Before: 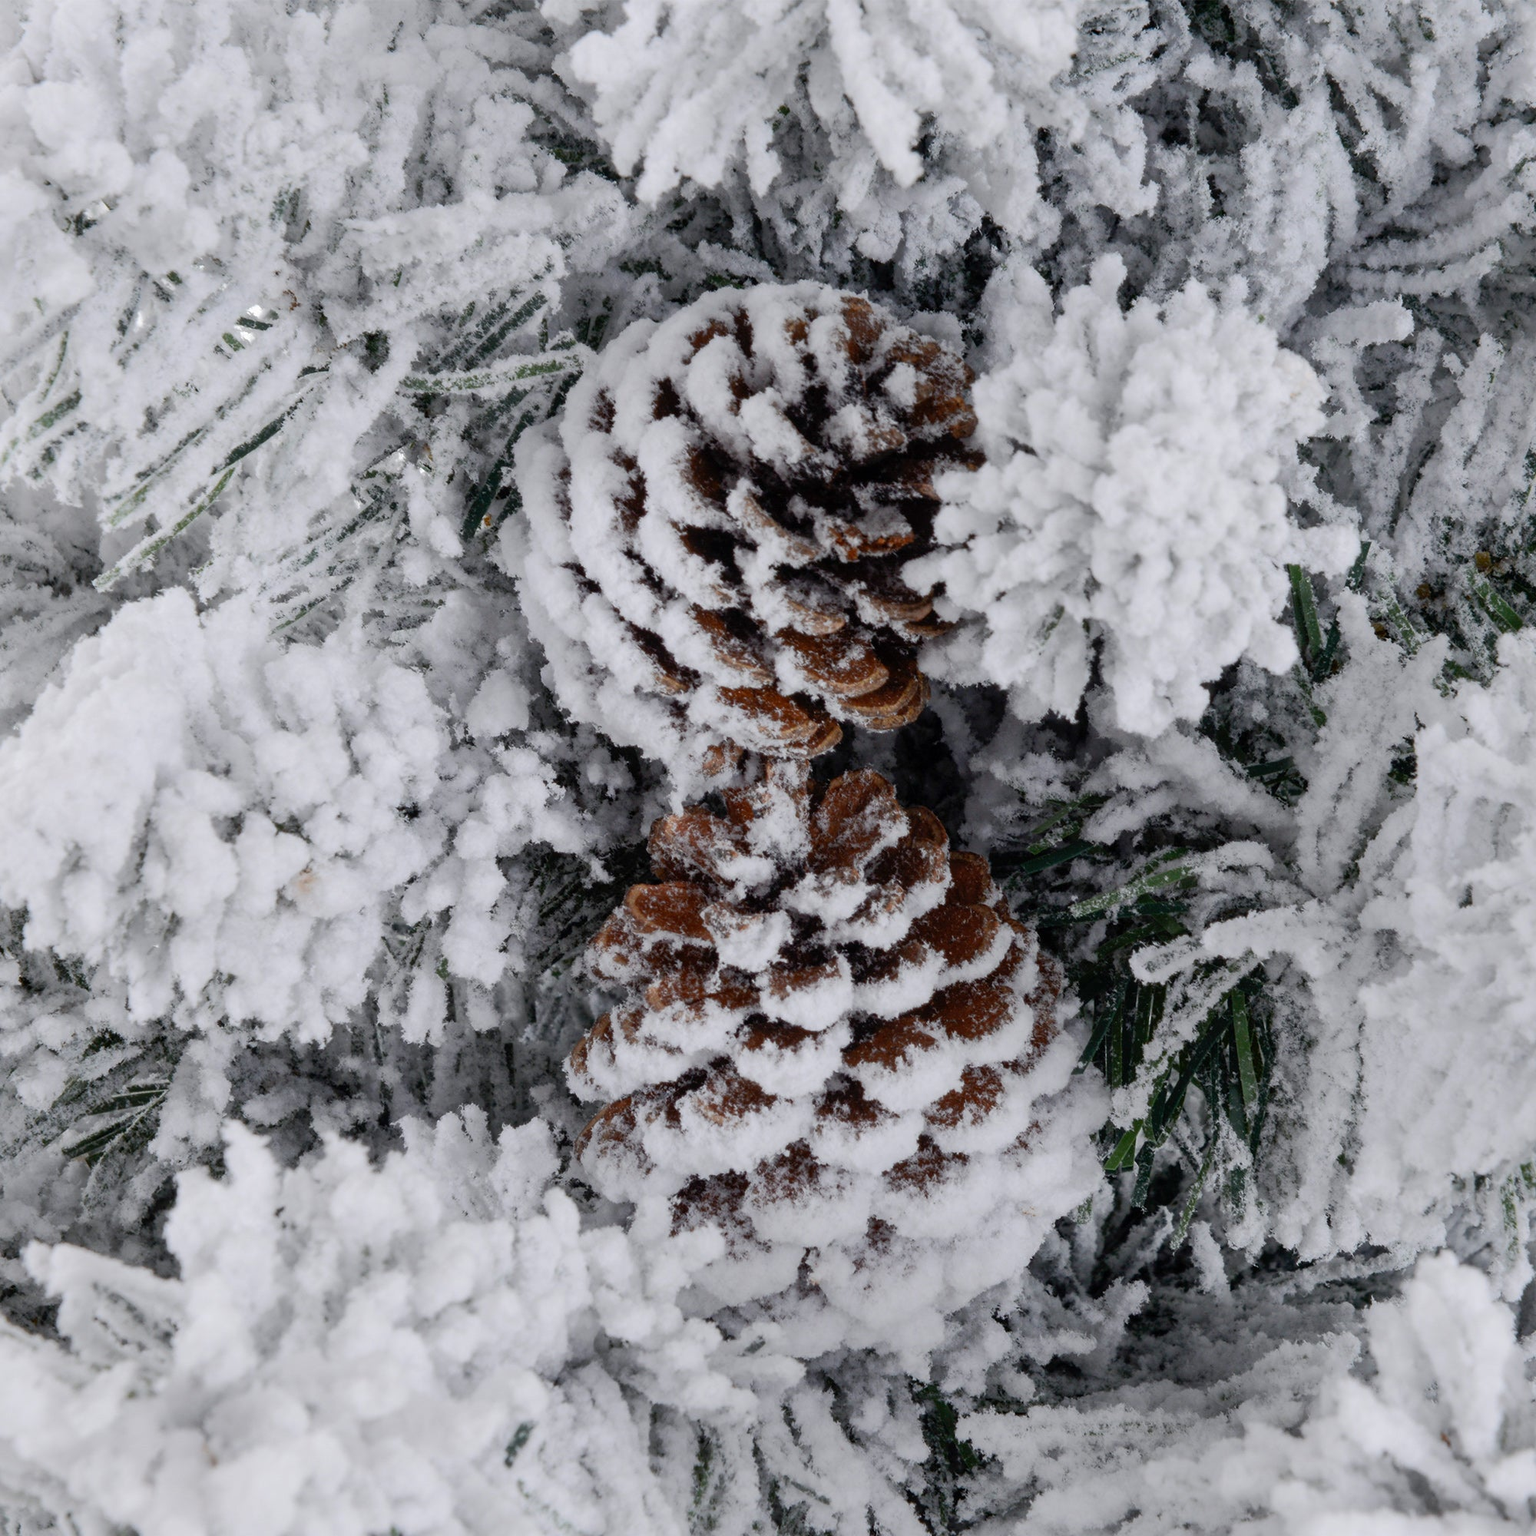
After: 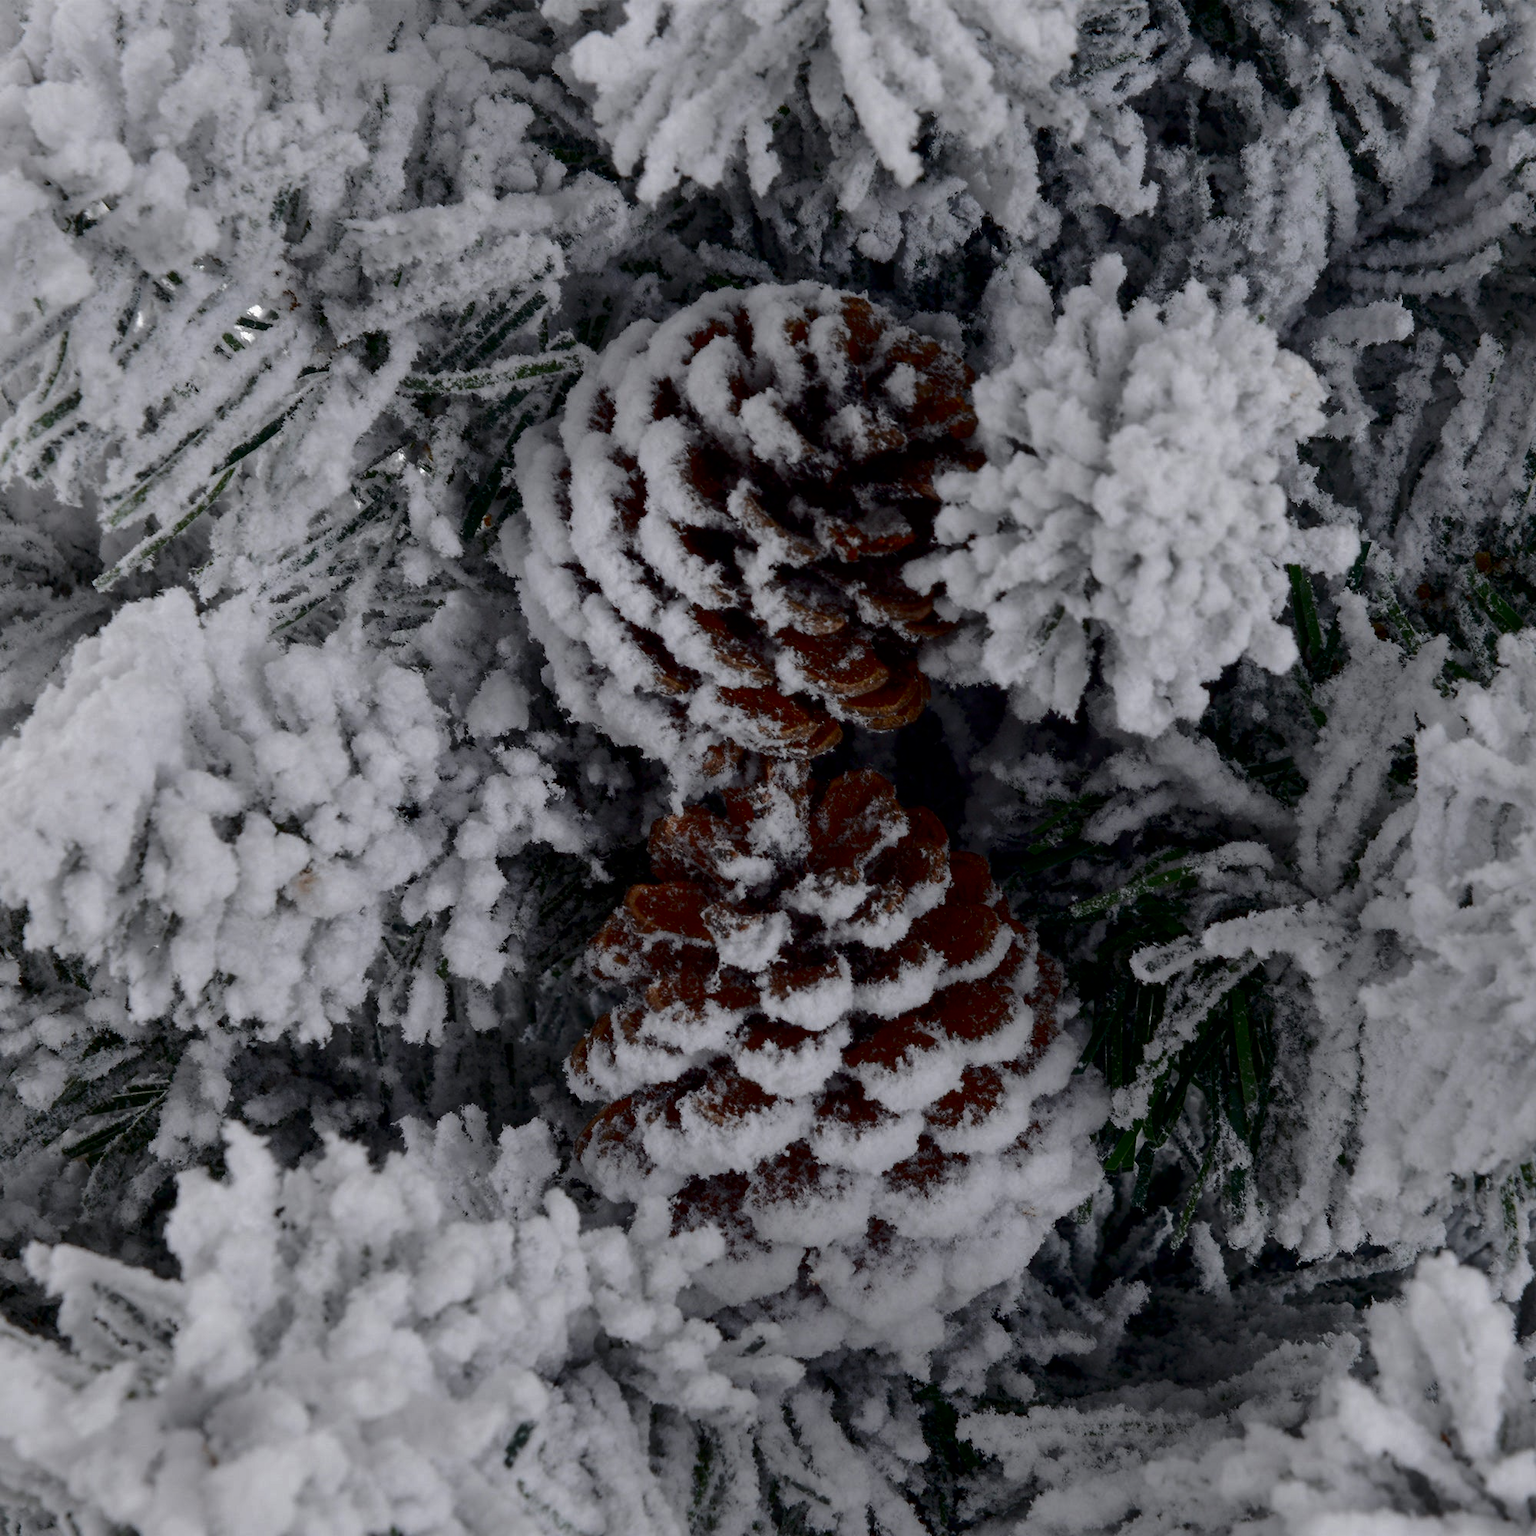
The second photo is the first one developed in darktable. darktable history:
contrast brightness saturation: brightness -0.51
